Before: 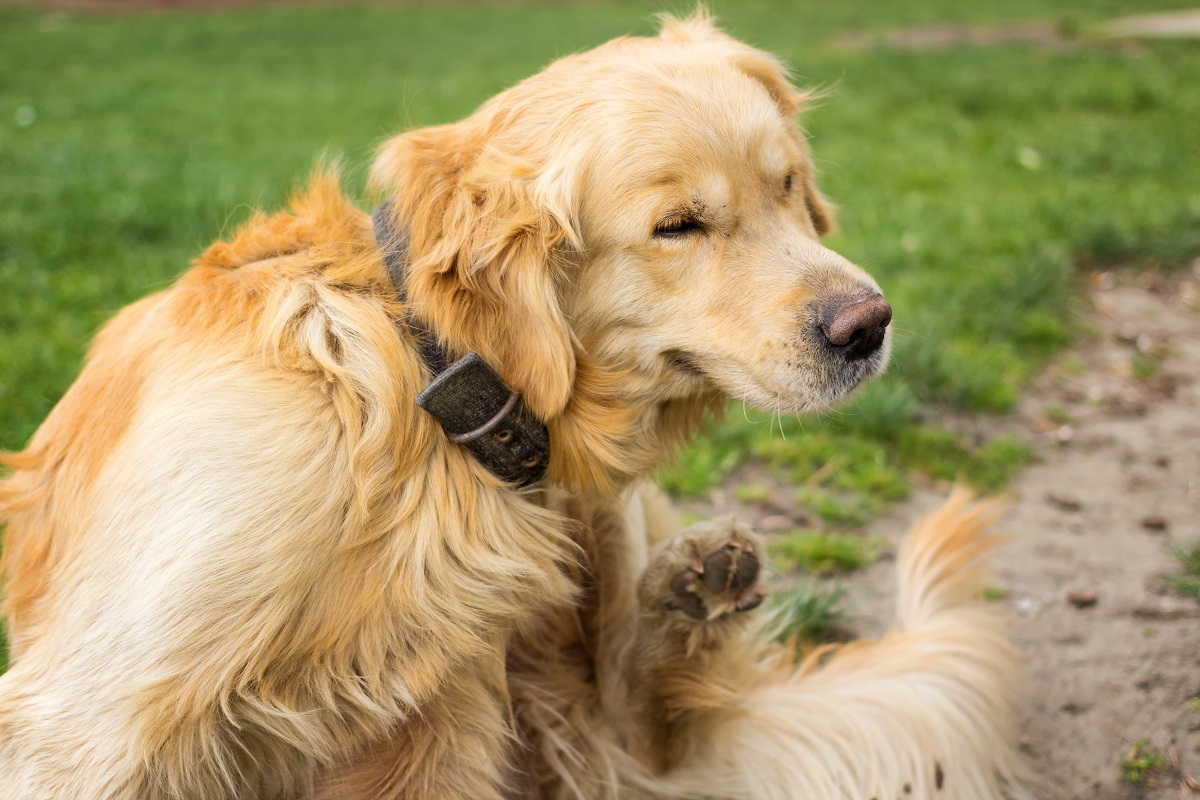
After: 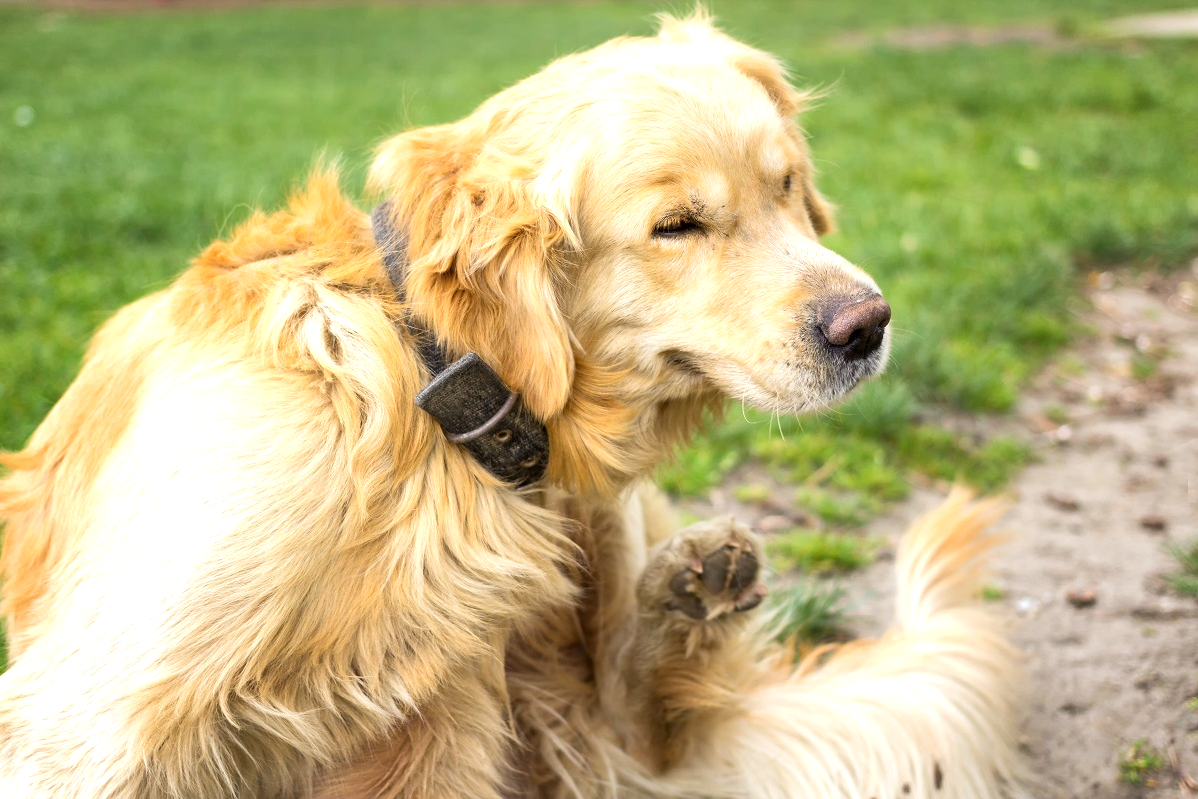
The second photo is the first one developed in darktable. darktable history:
exposure: exposure 0.6 EV, compensate highlight preservation false
white balance: red 0.98, blue 1.034
crop and rotate: left 0.126%
